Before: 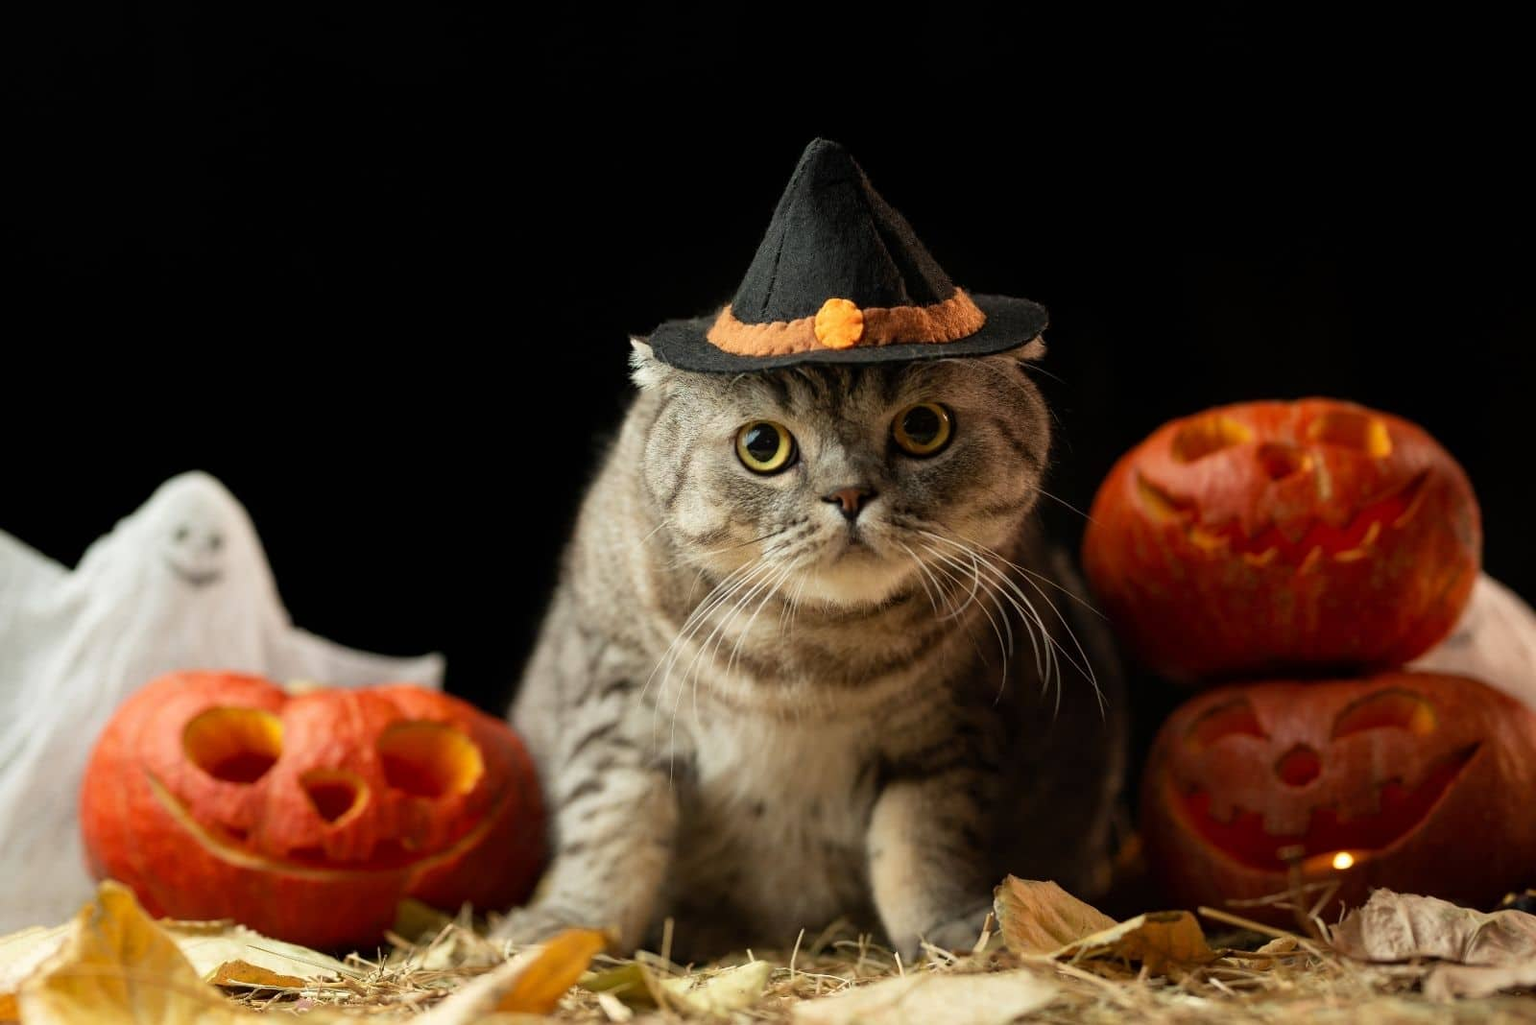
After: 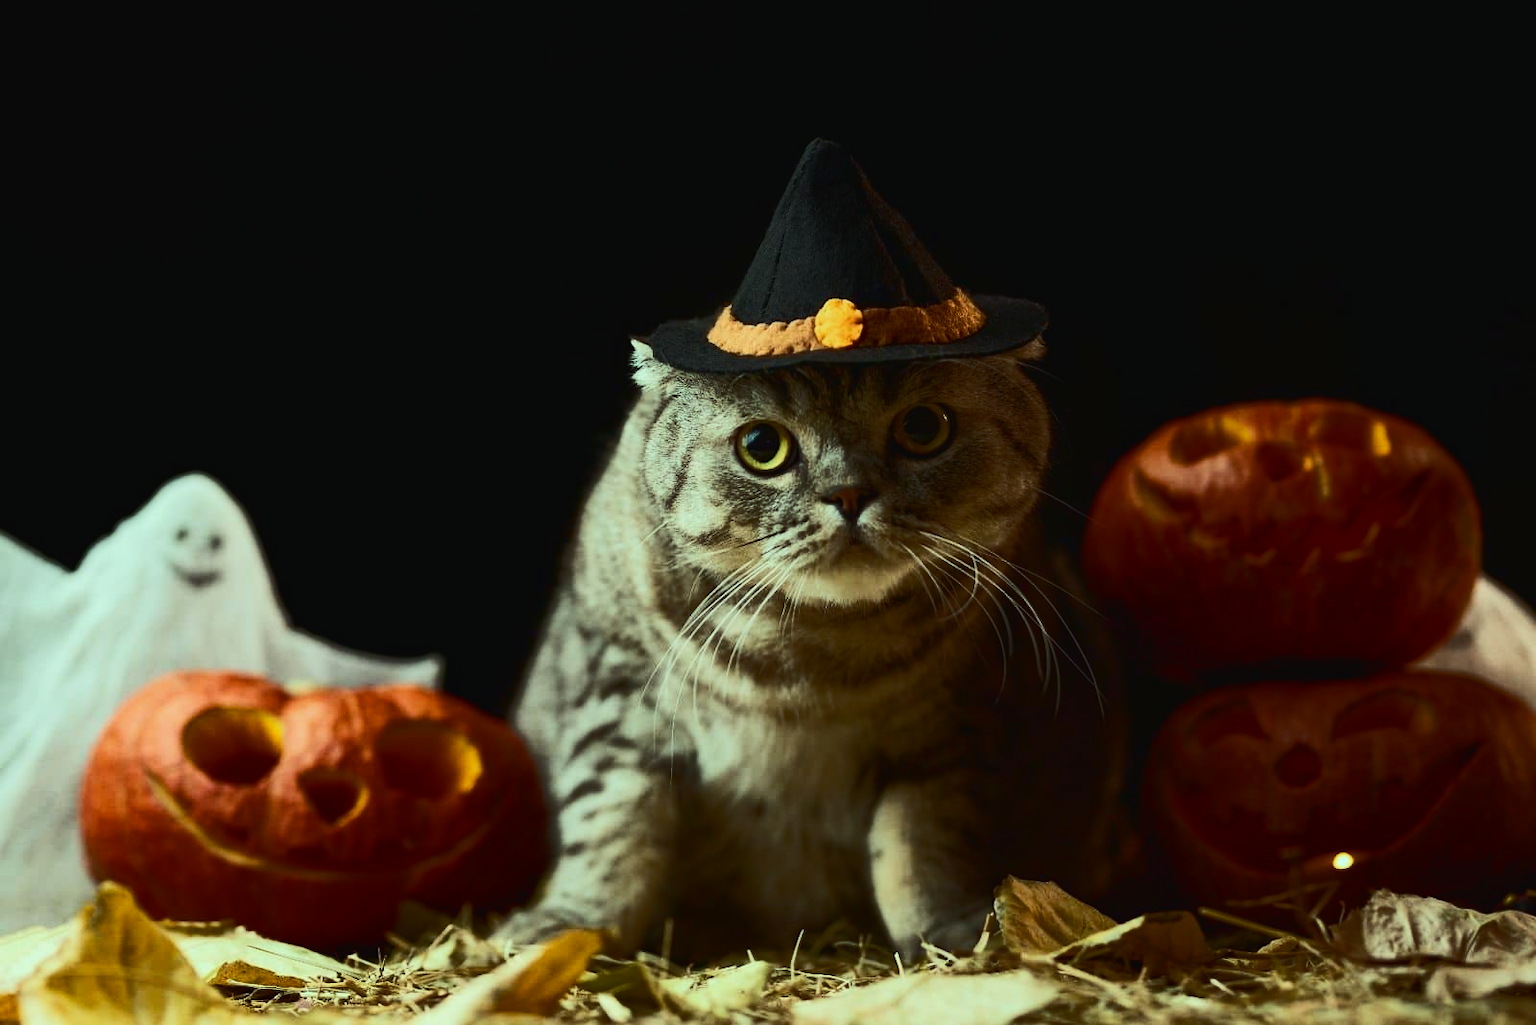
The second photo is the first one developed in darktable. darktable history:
color balance rgb: highlights gain › luminance 15.325%, highlights gain › chroma 6.902%, highlights gain › hue 126.27°, perceptual saturation grading › global saturation 20%, perceptual saturation grading › highlights -24.9%, perceptual saturation grading › shadows 50.222%, perceptual brilliance grading › highlights 2.106%, perceptual brilliance grading › mid-tones -49.304%, perceptual brilliance grading › shadows -50.204%, global vibrance 20%
tone curve: curves: ch0 [(0, 0.023) (0.184, 0.168) (0.491, 0.519) (0.748, 0.765) (1, 0.919)]; ch1 [(0, 0) (0.179, 0.173) (0.322, 0.32) (0.424, 0.424) (0.496, 0.501) (0.563, 0.586) (0.761, 0.803) (1, 1)]; ch2 [(0, 0) (0.434, 0.447) (0.483, 0.487) (0.557, 0.541) (0.697, 0.68) (1, 1)], color space Lab, linked channels, preserve colors none
color calibration: illuminant as shot in camera, x 0.358, y 0.373, temperature 4628.91 K
